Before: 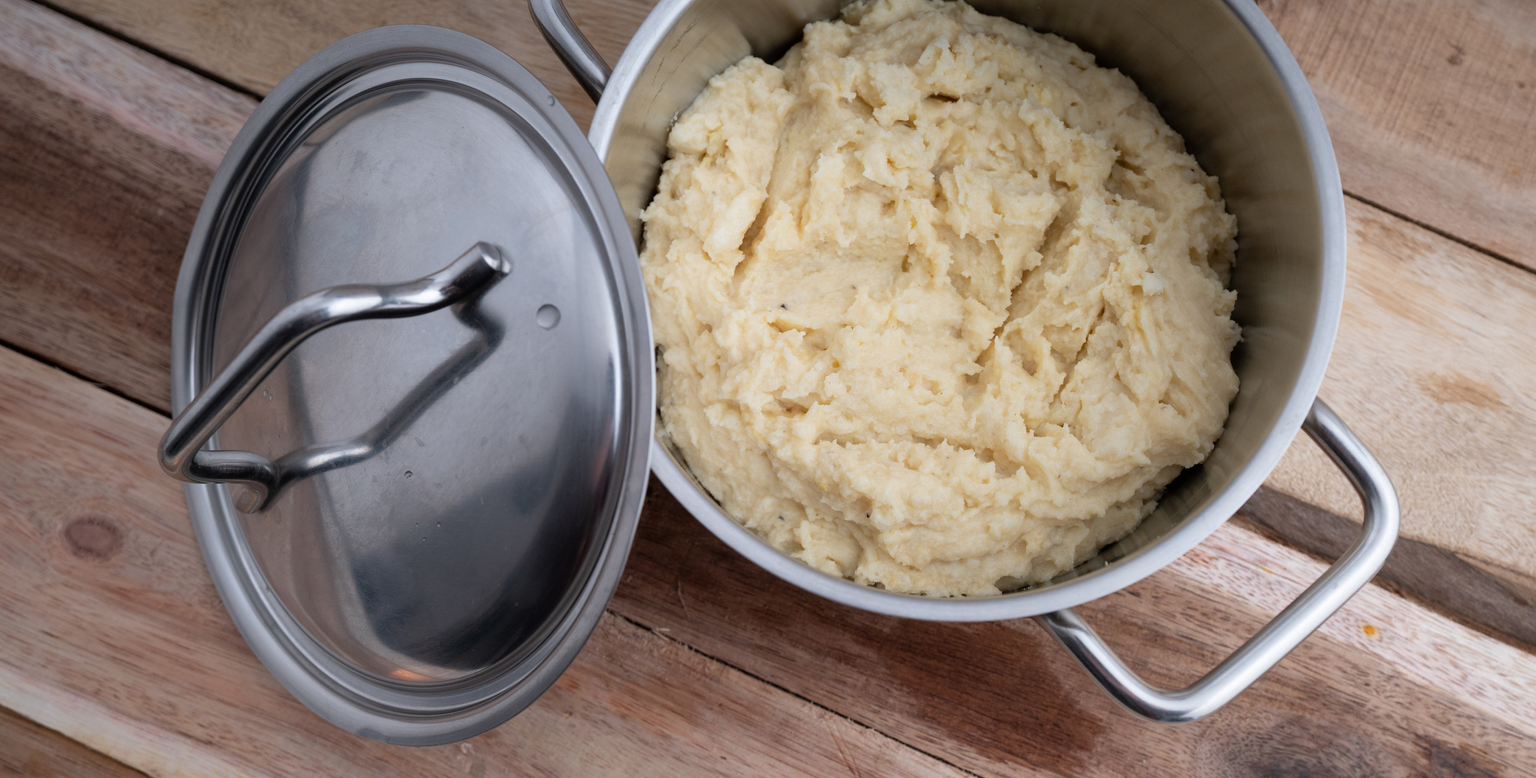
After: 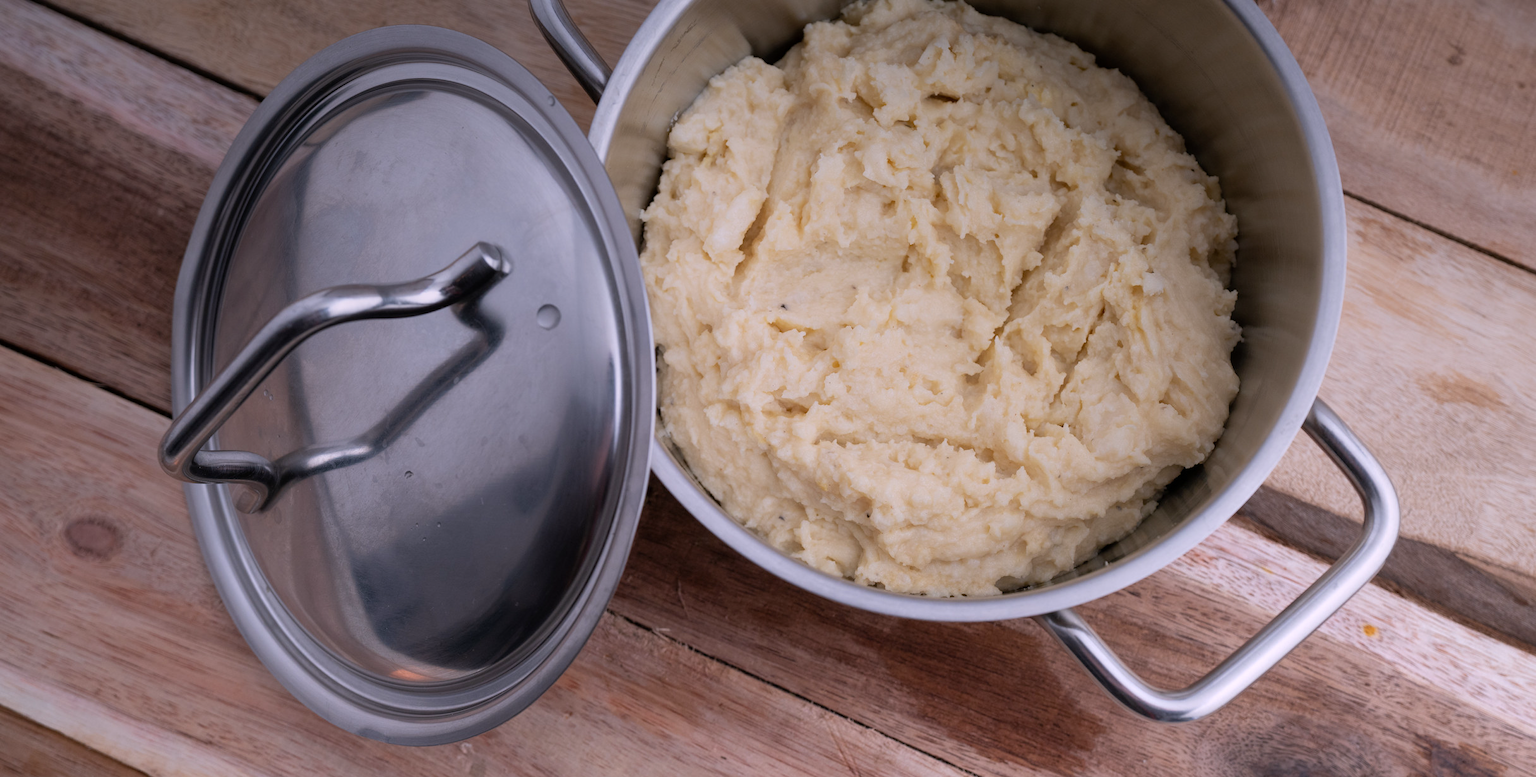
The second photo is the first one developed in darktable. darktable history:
graduated density: rotation -0.352°, offset 57.64
white balance: red 1.05, blue 1.072
